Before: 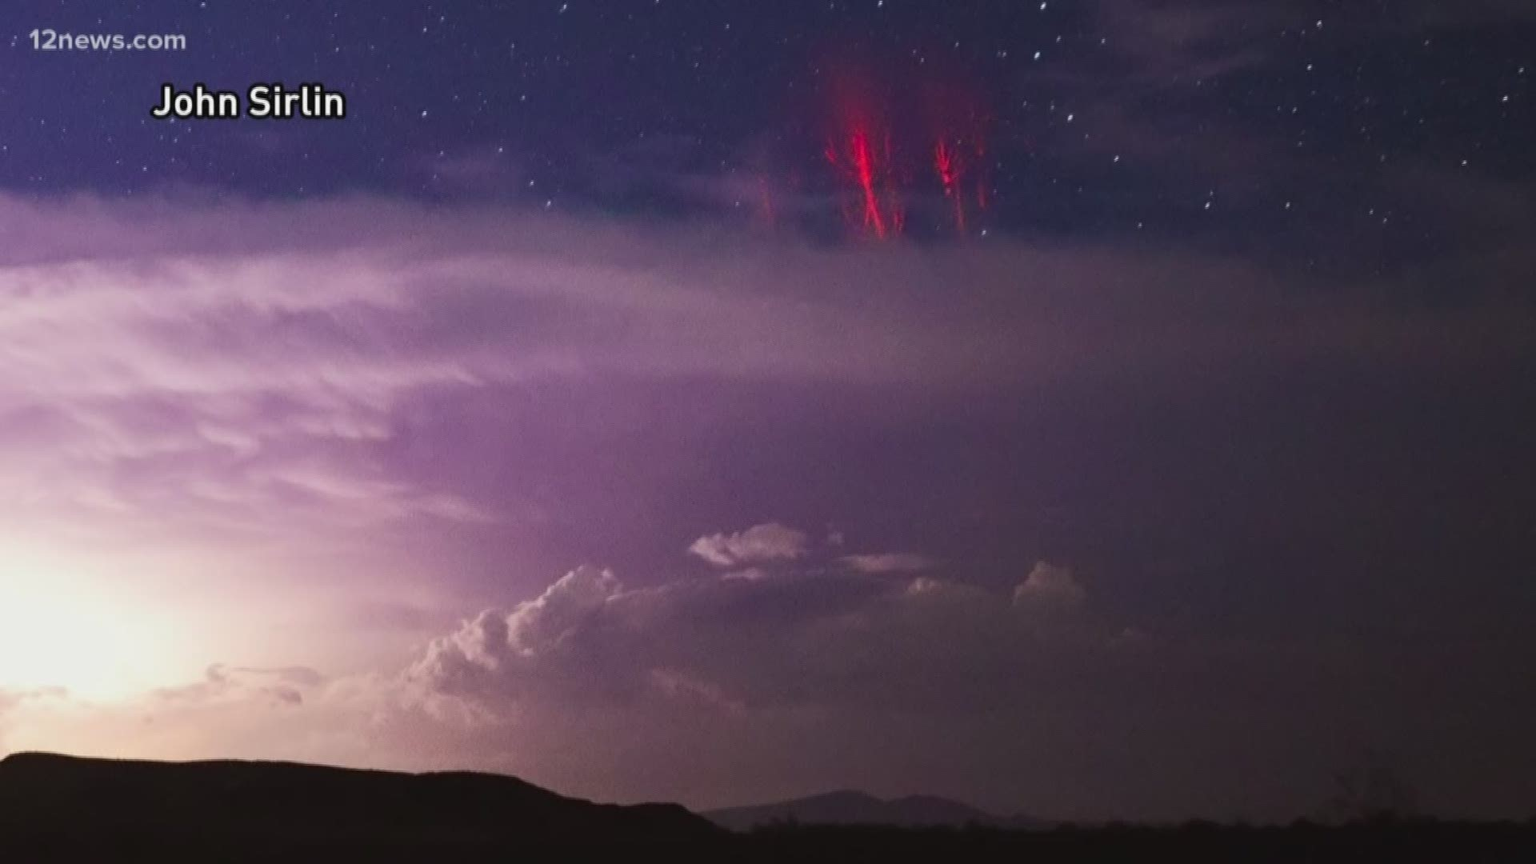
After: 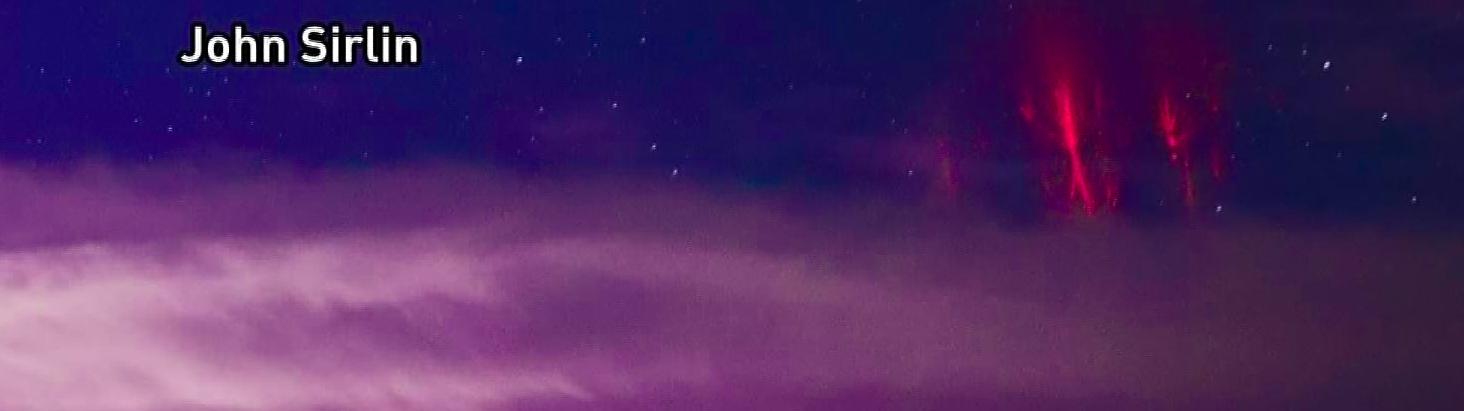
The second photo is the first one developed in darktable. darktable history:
crop: left 0.579%, top 7.627%, right 23.167%, bottom 54.275%
contrast brightness saturation: contrast 0.07, brightness -0.13, saturation 0.06
color zones: curves: ch0 [(0, 0.553) (0.123, 0.58) (0.23, 0.419) (0.468, 0.155) (0.605, 0.132) (0.723, 0.063) (0.833, 0.172) (0.921, 0.468)]; ch1 [(0.025, 0.645) (0.229, 0.584) (0.326, 0.551) (0.537, 0.446) (0.599, 0.911) (0.708, 1) (0.805, 0.944)]; ch2 [(0.086, 0.468) (0.254, 0.464) (0.638, 0.564) (0.702, 0.592) (0.768, 0.564)]
sharpen: radius 1.4, amount 1.25, threshold 0.7
